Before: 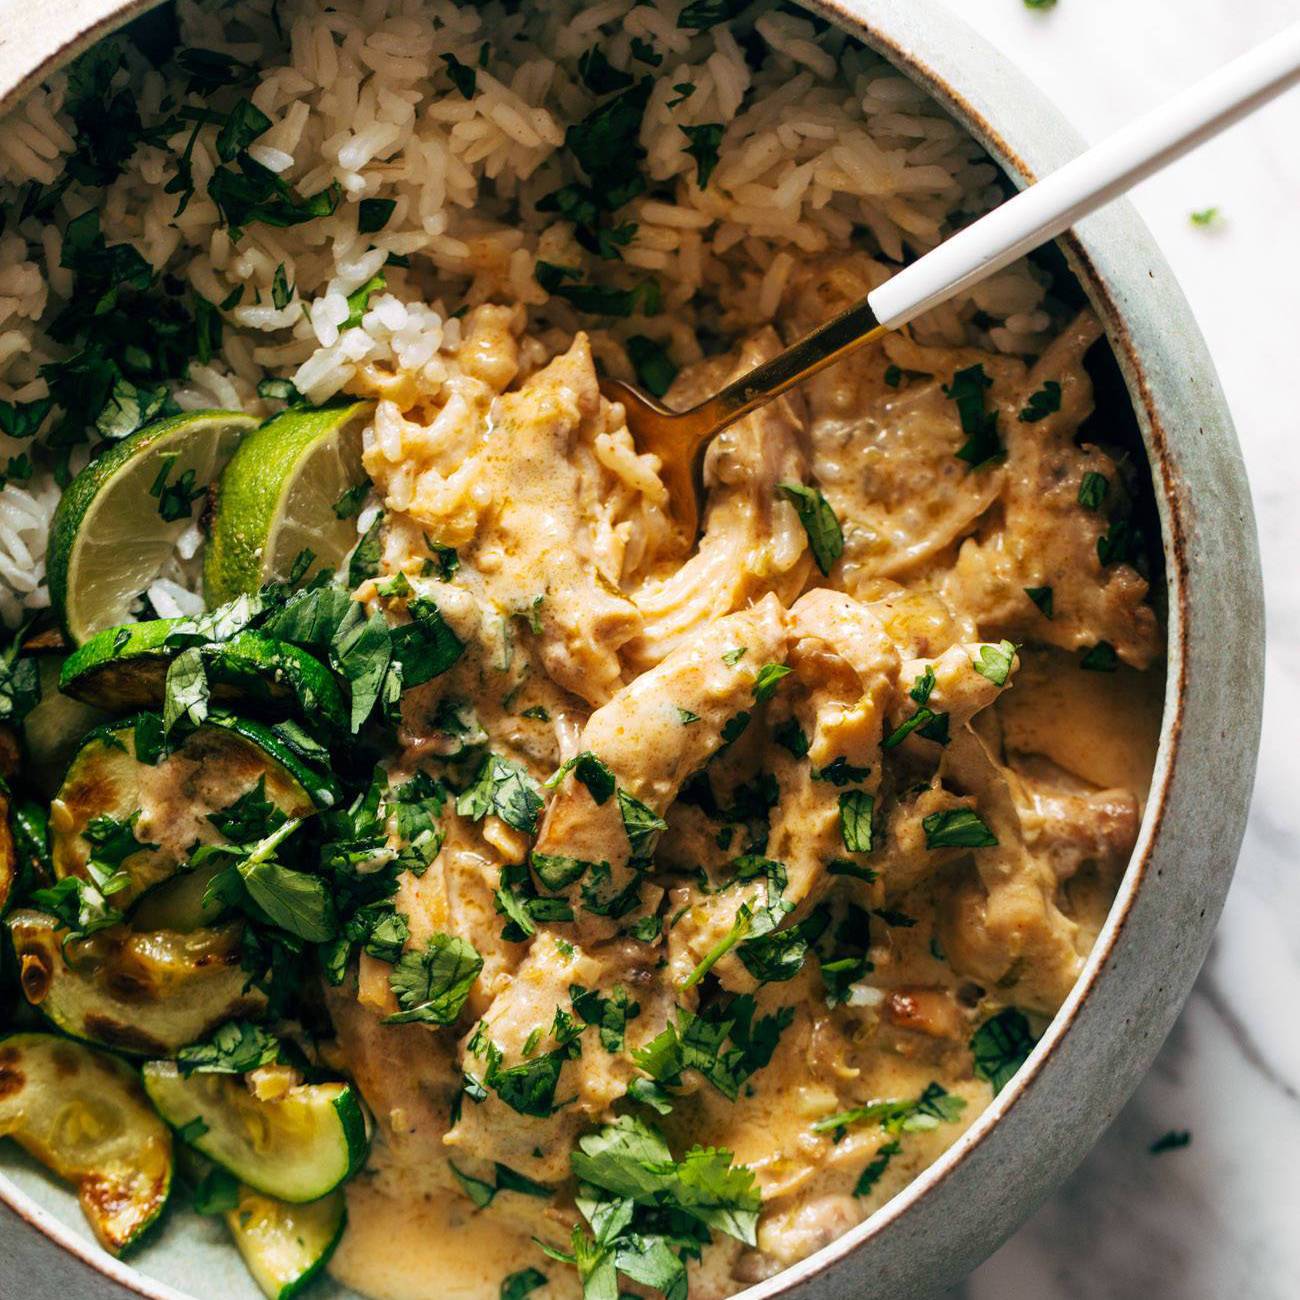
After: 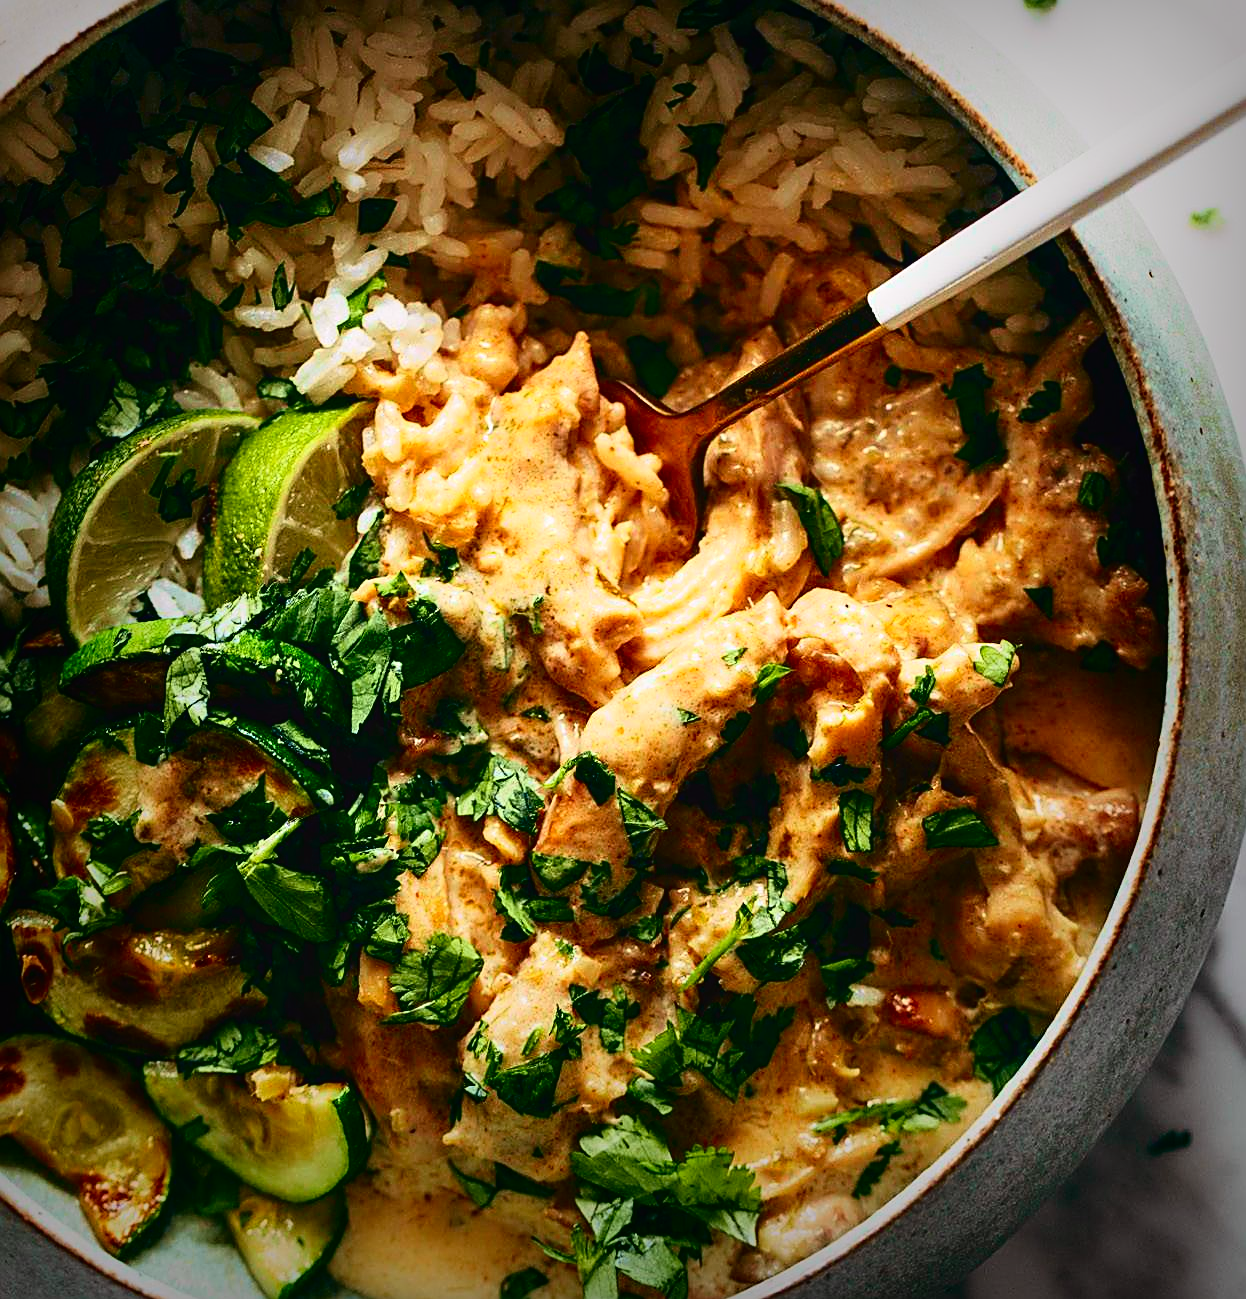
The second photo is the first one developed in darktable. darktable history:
crop: right 4.126%, bottom 0.031%
sharpen: amount 0.75
graduated density: rotation -180°, offset 24.95
tone curve: curves: ch0 [(0, 0.023) (0.137, 0.069) (0.249, 0.163) (0.487, 0.491) (0.778, 0.858) (0.896, 0.94) (1, 0.988)]; ch1 [(0, 0) (0.396, 0.369) (0.483, 0.459) (0.498, 0.5) (0.515, 0.517) (0.562, 0.6) (0.611, 0.667) (0.692, 0.744) (0.798, 0.863) (1, 1)]; ch2 [(0, 0) (0.426, 0.398) (0.483, 0.481) (0.503, 0.503) (0.526, 0.527) (0.549, 0.59) (0.62, 0.666) (0.705, 0.755) (0.985, 0.966)], color space Lab, independent channels
vignetting: fall-off start 53.2%, brightness -0.594, saturation 0, automatic ratio true, width/height ratio 1.313, shape 0.22, unbound false
